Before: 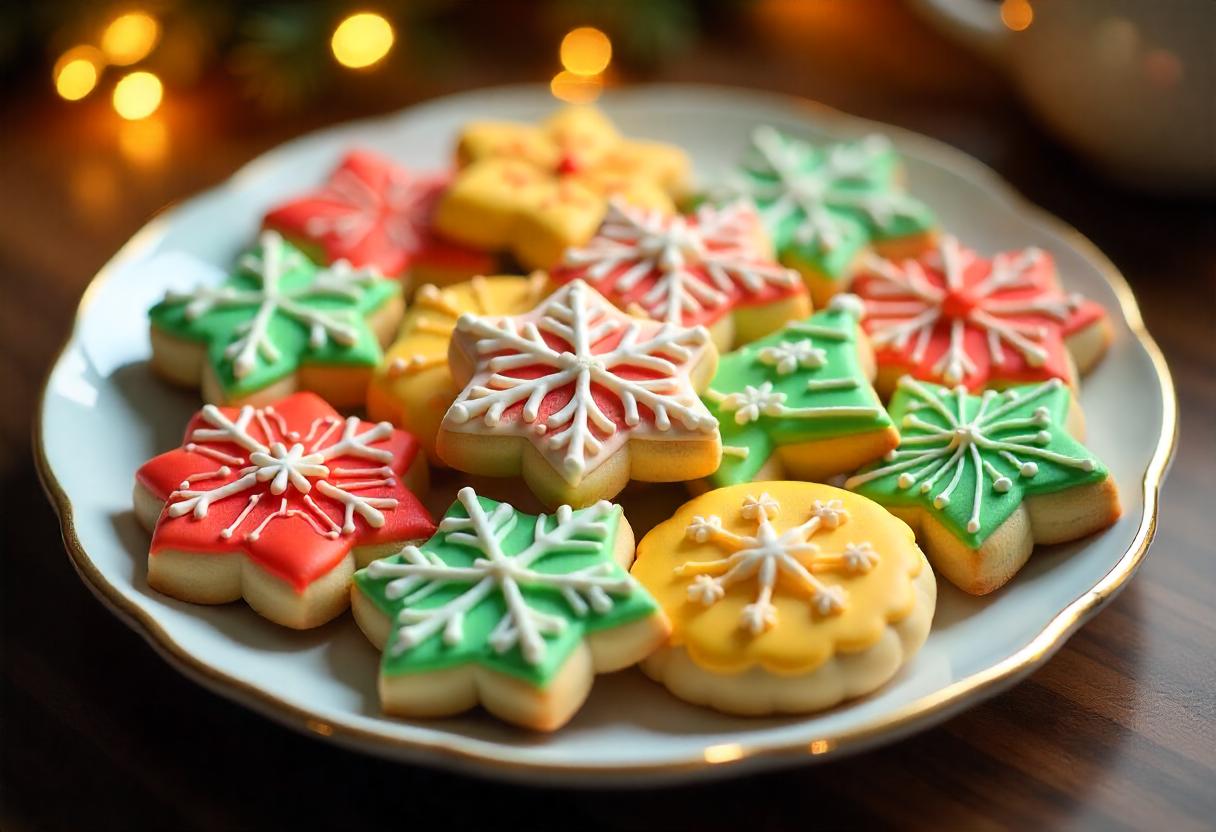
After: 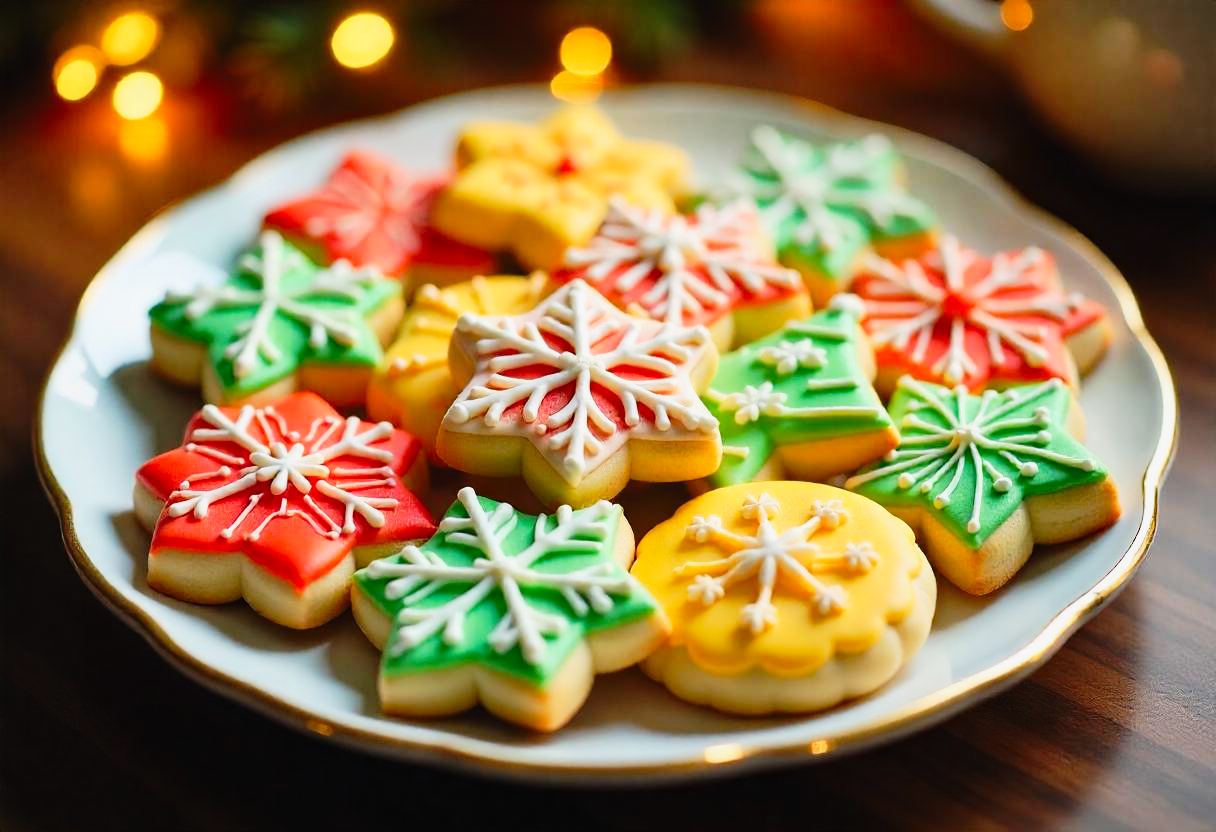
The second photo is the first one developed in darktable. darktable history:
haze removal: compatibility mode true, adaptive false
tone curve: curves: ch0 [(0, 0.012) (0.144, 0.137) (0.326, 0.386) (0.489, 0.573) (0.656, 0.763) (0.849, 0.902) (1, 0.974)]; ch1 [(0, 0) (0.366, 0.367) (0.475, 0.453) (0.494, 0.493) (0.504, 0.497) (0.544, 0.579) (0.562, 0.619) (0.622, 0.694) (1, 1)]; ch2 [(0, 0) (0.333, 0.346) (0.375, 0.375) (0.424, 0.43) (0.476, 0.492) (0.502, 0.503) (0.533, 0.541) (0.572, 0.615) (0.605, 0.656) (0.641, 0.709) (1, 1)], preserve colors none
contrast brightness saturation: contrast -0.016, brightness -0.013, saturation 0.043
